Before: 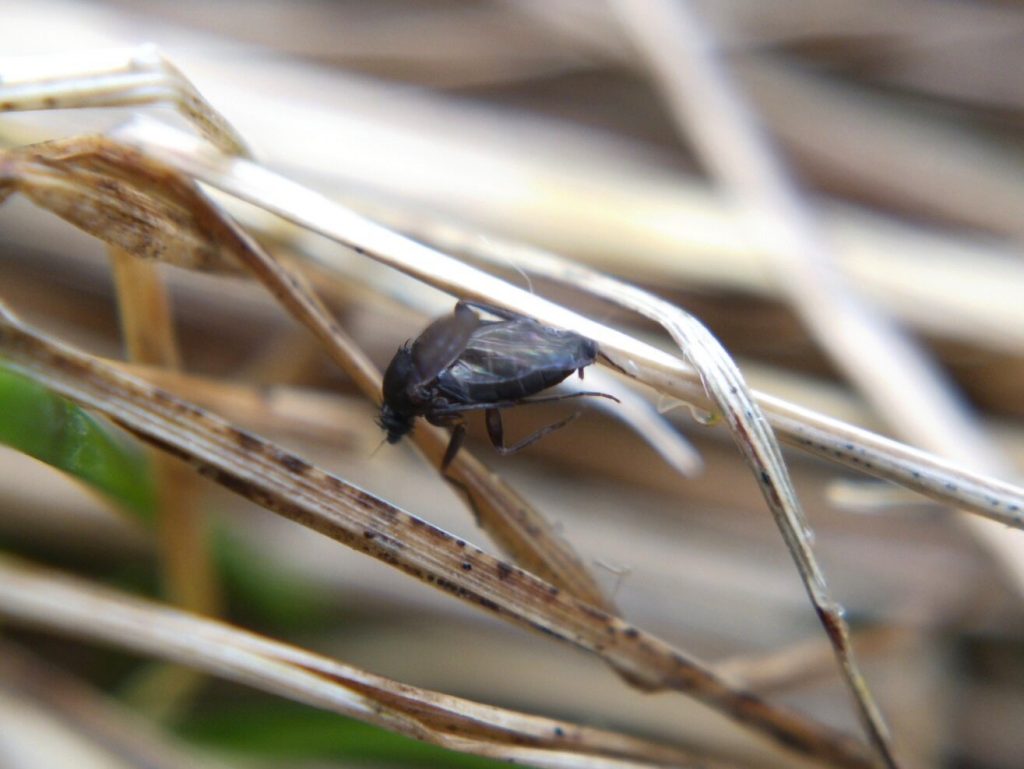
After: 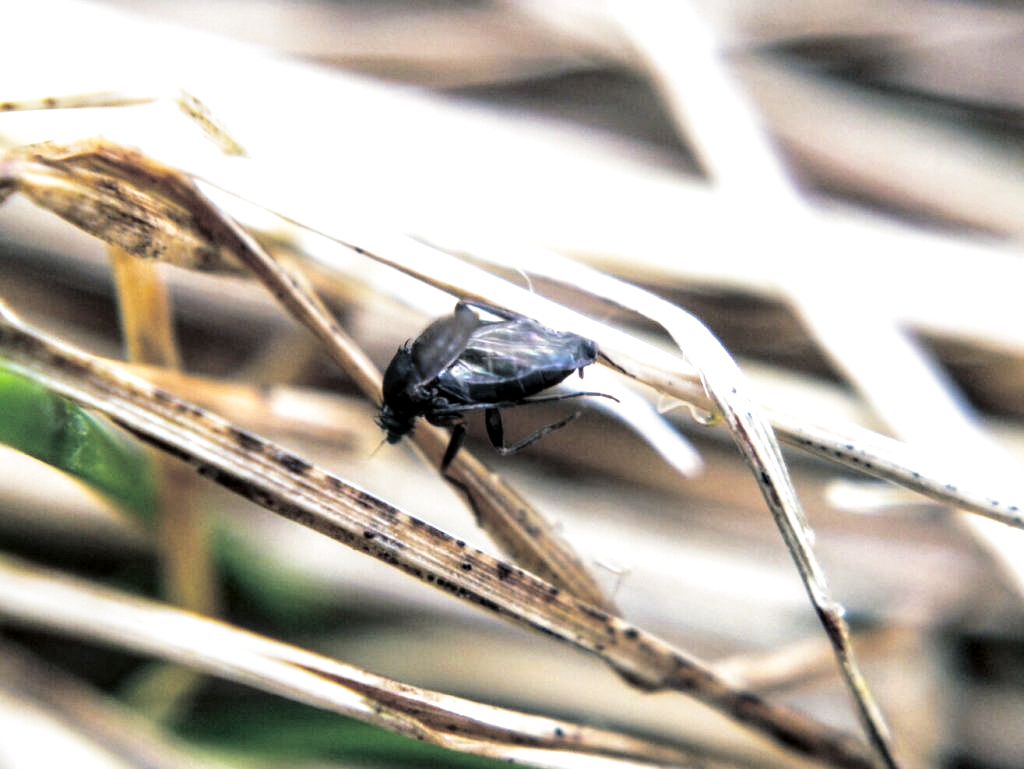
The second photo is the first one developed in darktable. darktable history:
split-toning: shadows › hue 201.6°, shadows › saturation 0.16, highlights › hue 50.4°, highlights › saturation 0.2, balance -49.9
base curve: curves: ch0 [(0, 0) (0.026, 0.03) (0.109, 0.232) (0.351, 0.748) (0.669, 0.968) (1, 1)], preserve colors none
local contrast: detail 160%
